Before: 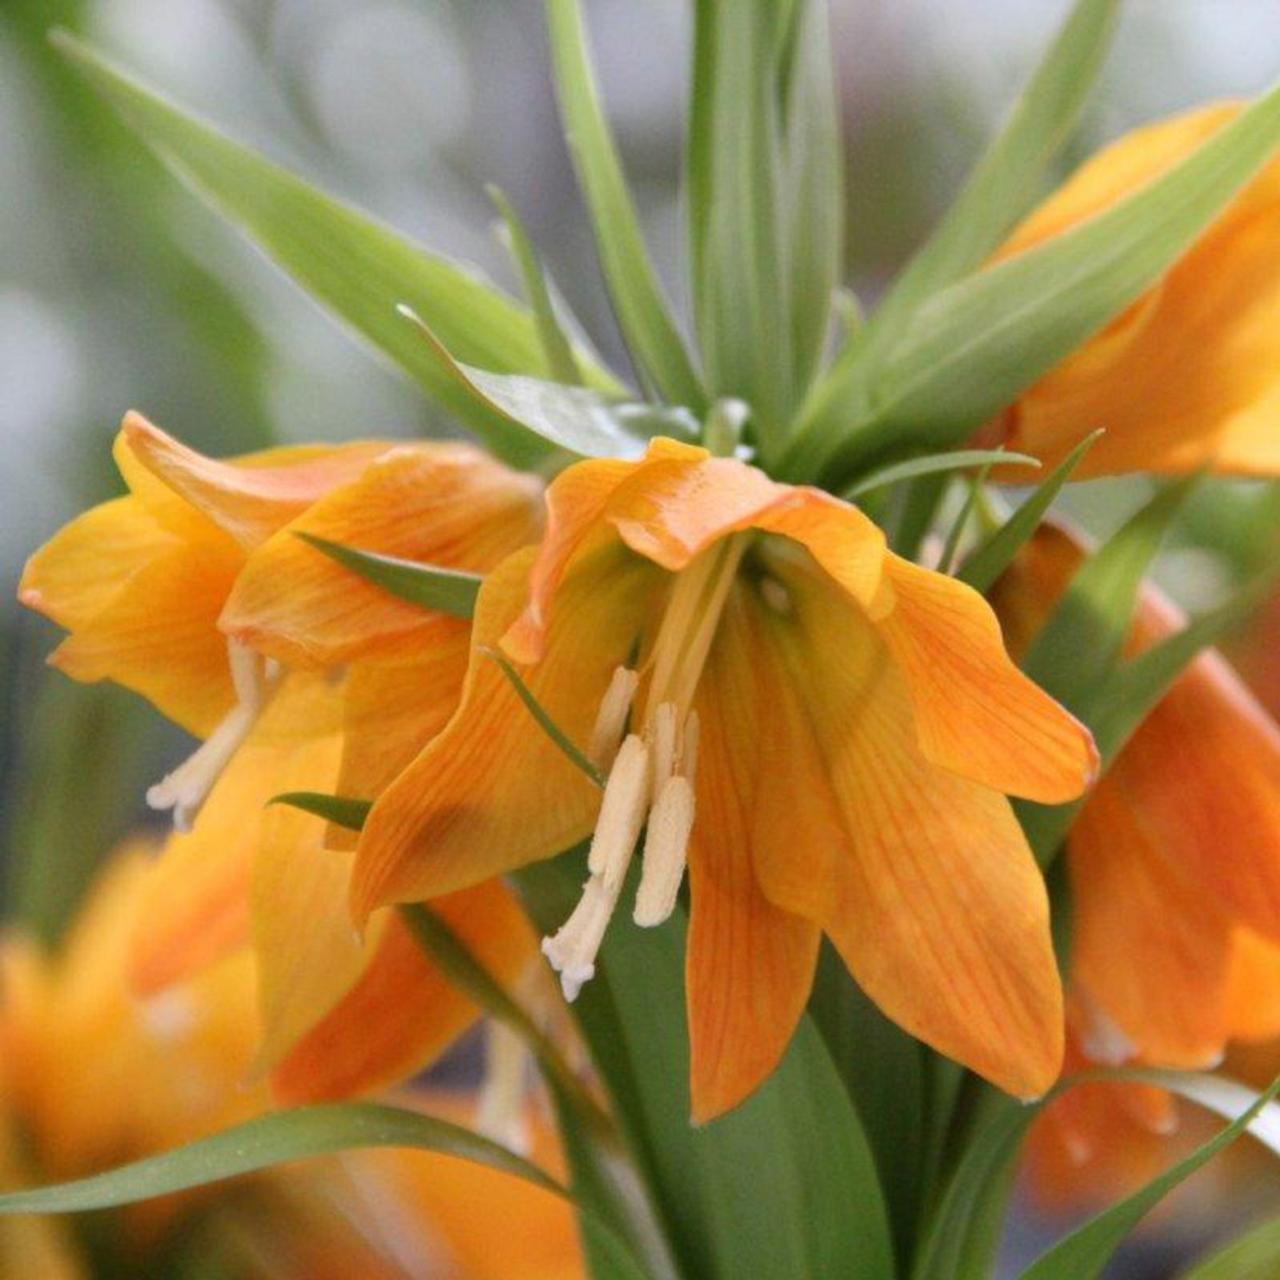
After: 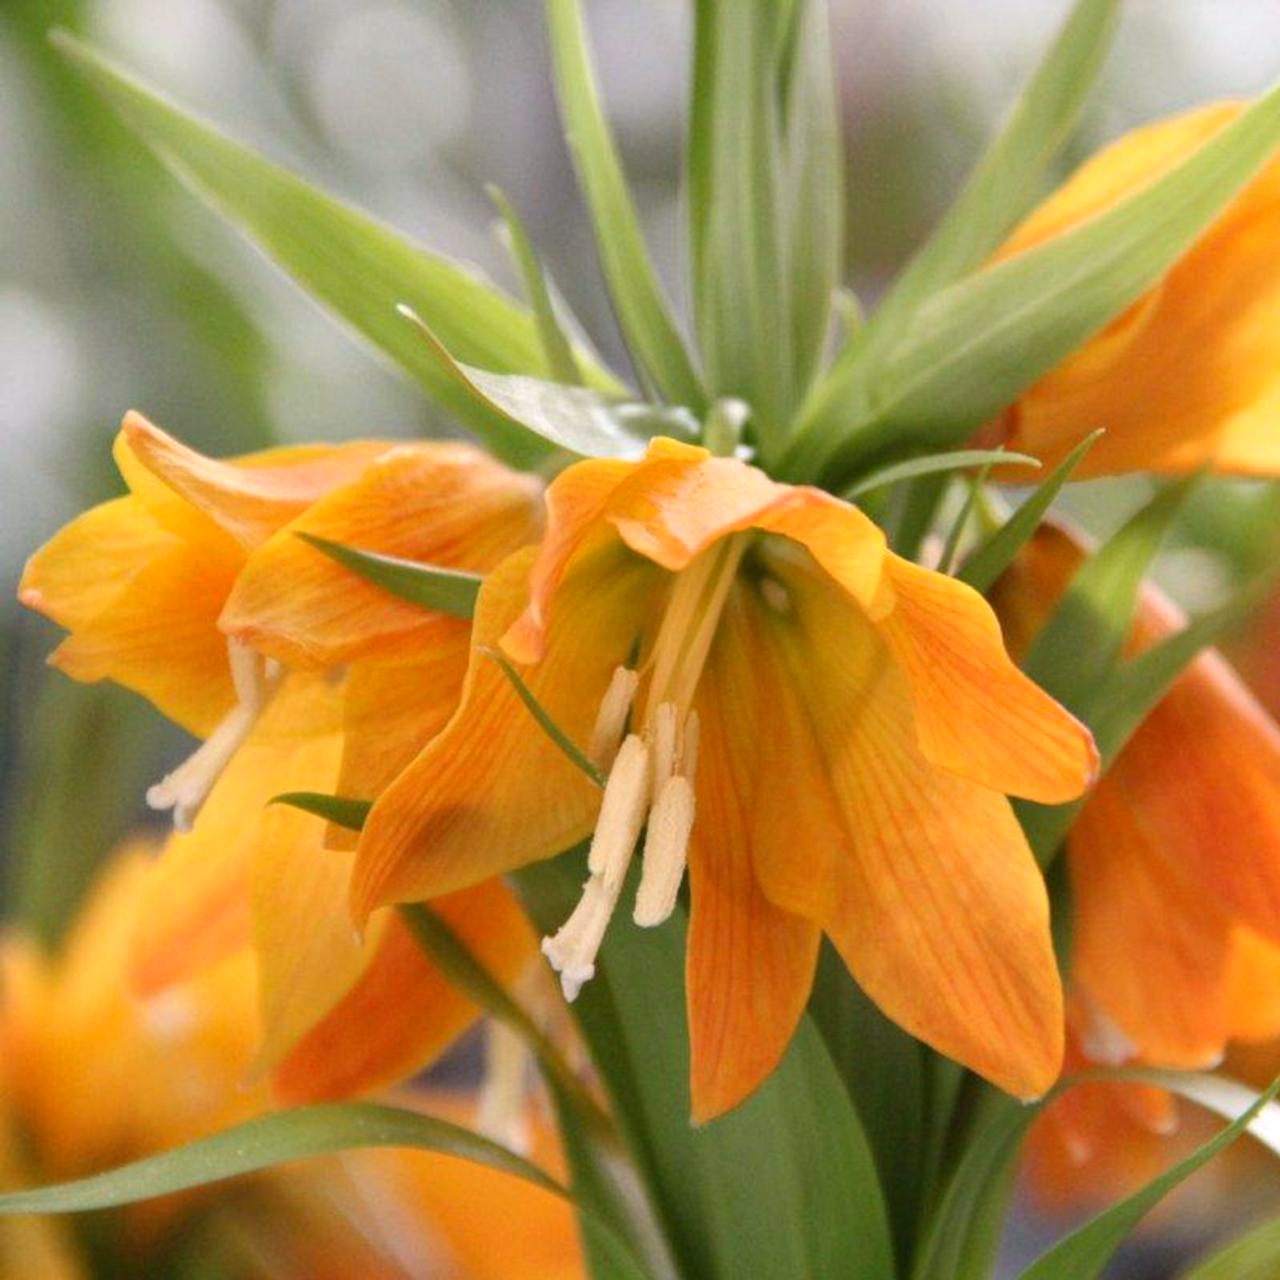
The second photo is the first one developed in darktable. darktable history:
exposure: exposure 0.217 EV, compensate highlight preservation false
color calibration: x 0.334, y 0.349, temperature 5426 K
